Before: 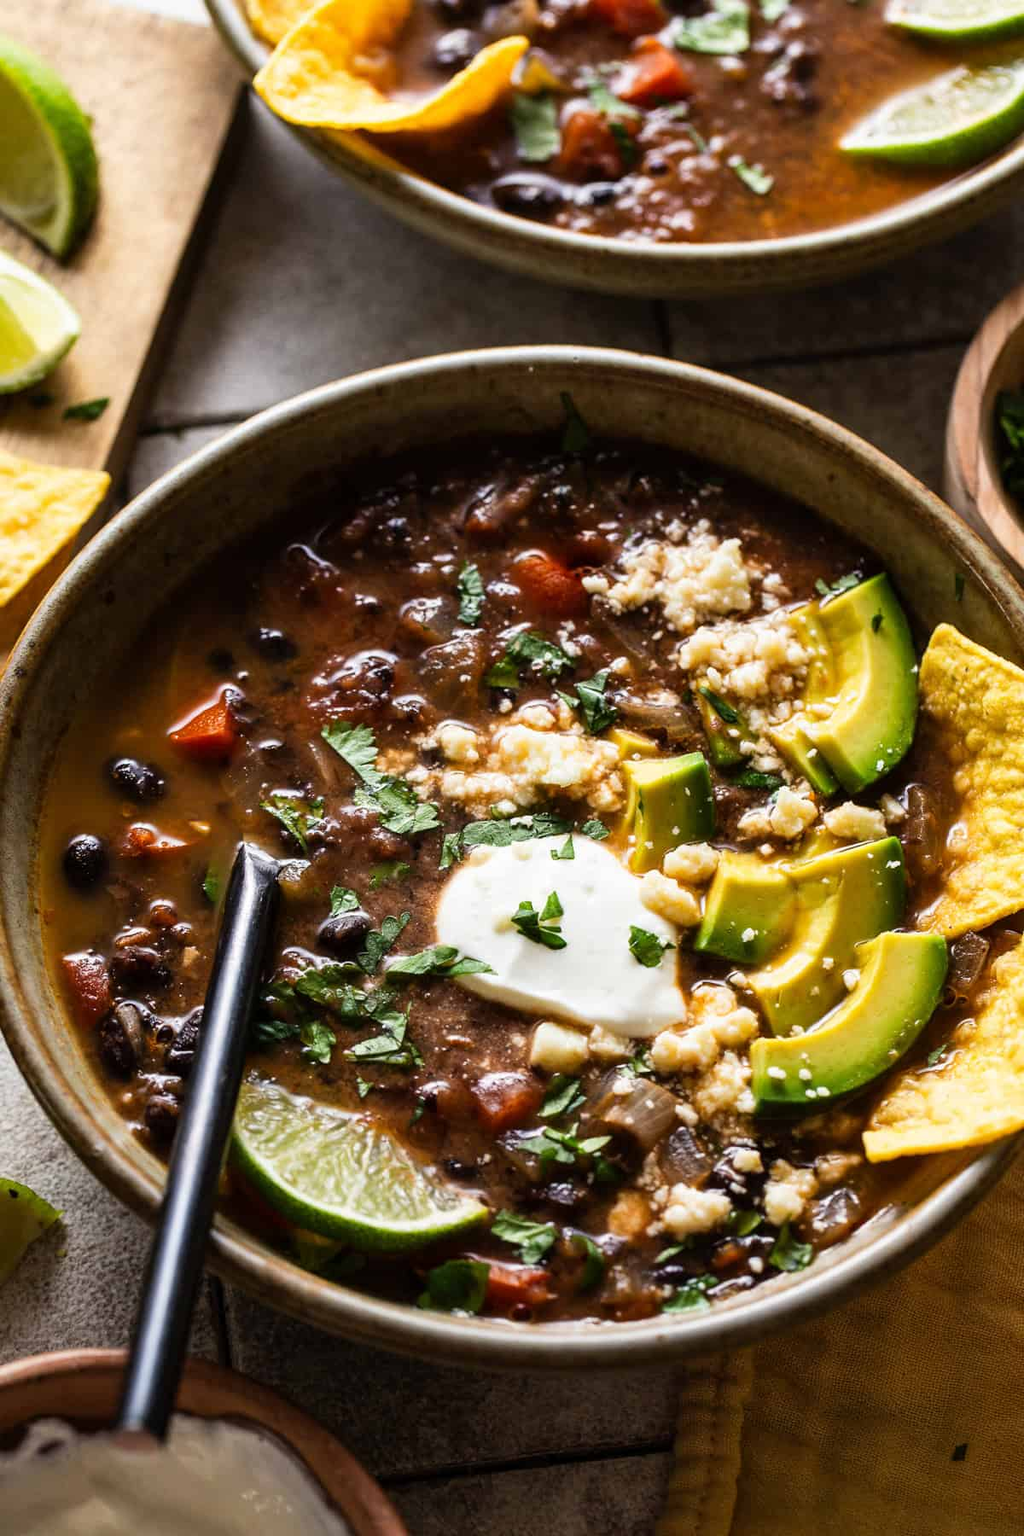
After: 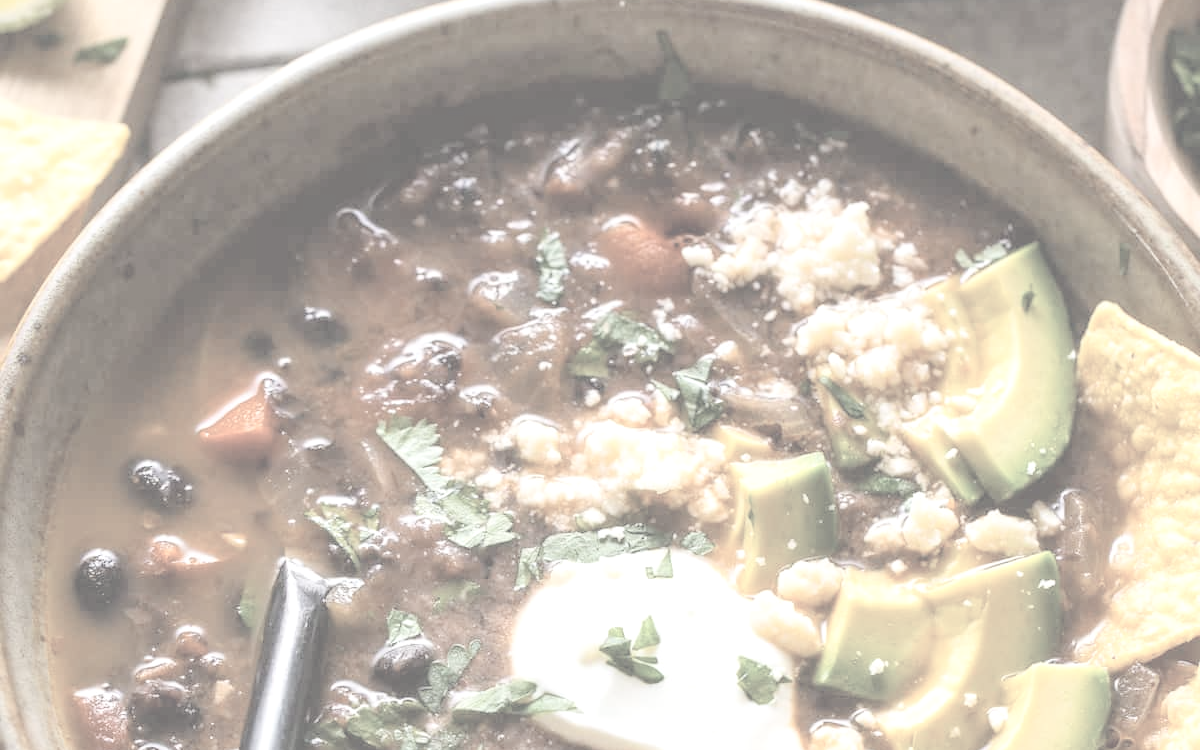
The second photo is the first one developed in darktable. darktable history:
contrast brightness saturation: contrast -0.314, brightness 0.75, saturation -0.774
exposure: black level correction 0, exposure 1.199 EV, compensate exposure bias true, compensate highlight preservation false
crop and rotate: top 23.881%, bottom 34.422%
